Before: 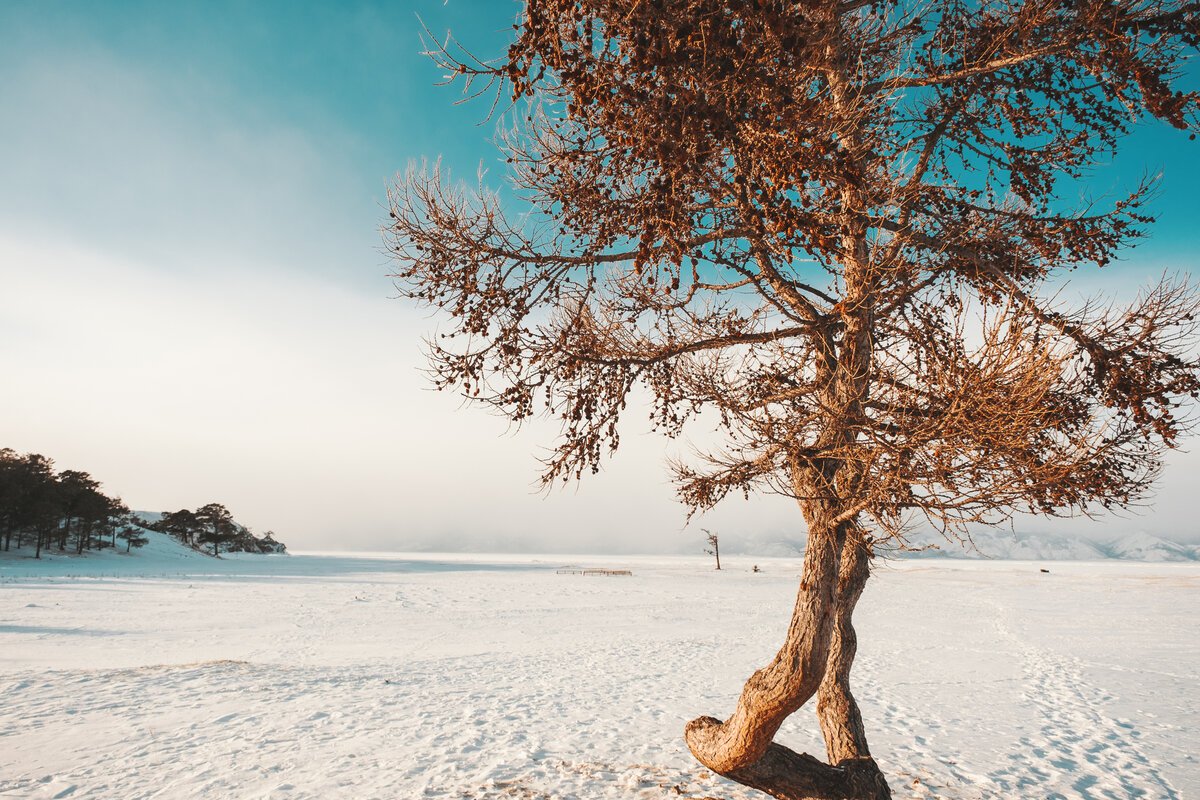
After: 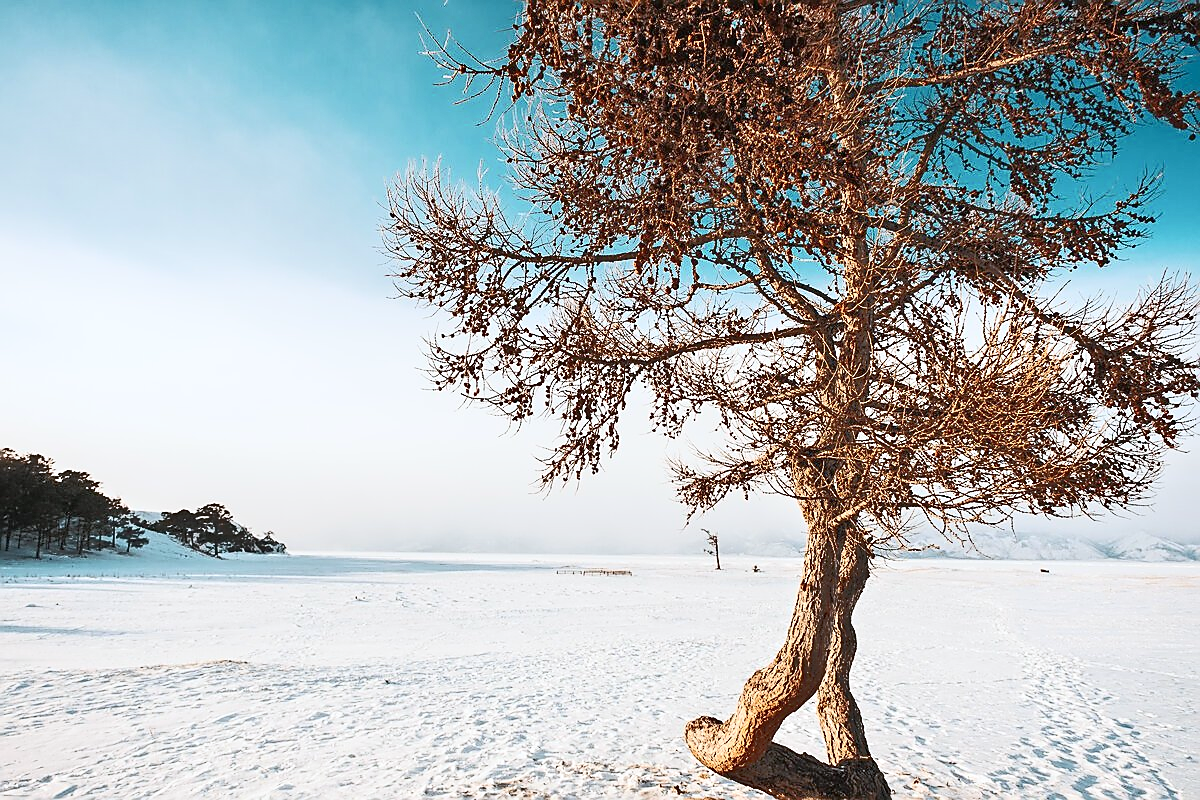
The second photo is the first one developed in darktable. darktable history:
sharpen: radius 1.4, amount 1.25, threshold 0.7
tone equalizer: -8 EV -0.528 EV, -7 EV -0.319 EV, -6 EV -0.083 EV, -5 EV 0.413 EV, -4 EV 0.985 EV, -3 EV 0.791 EV, -2 EV -0.01 EV, -1 EV 0.14 EV, +0 EV -0.012 EV, smoothing 1
contrast brightness saturation: contrast 0.28
white balance: red 0.967, blue 1.049
